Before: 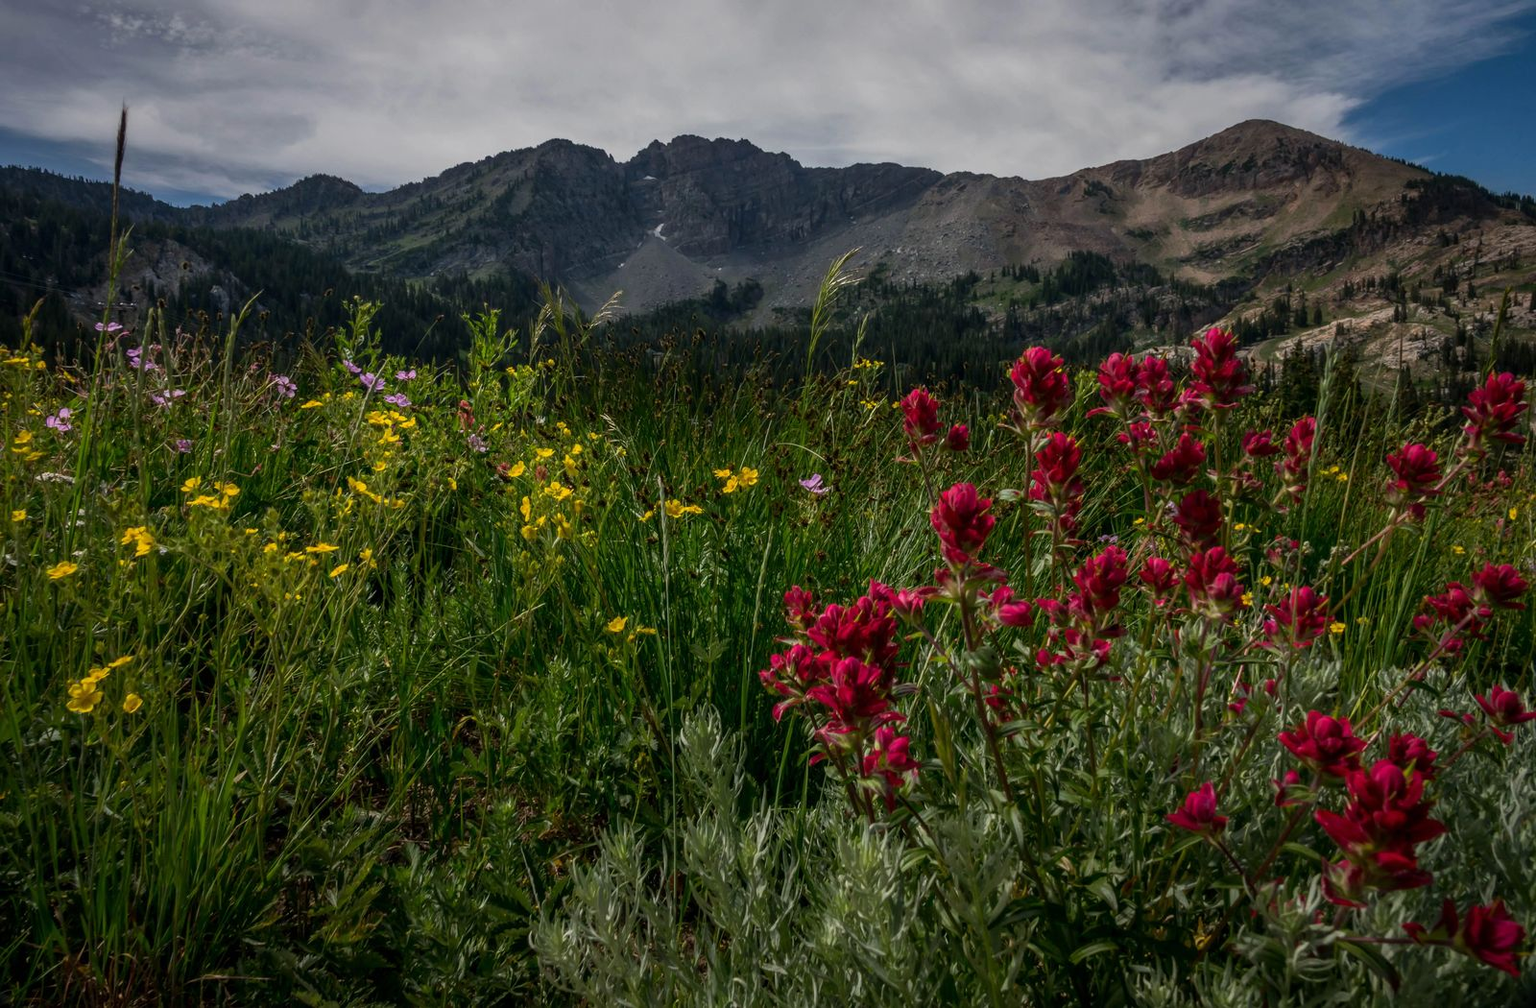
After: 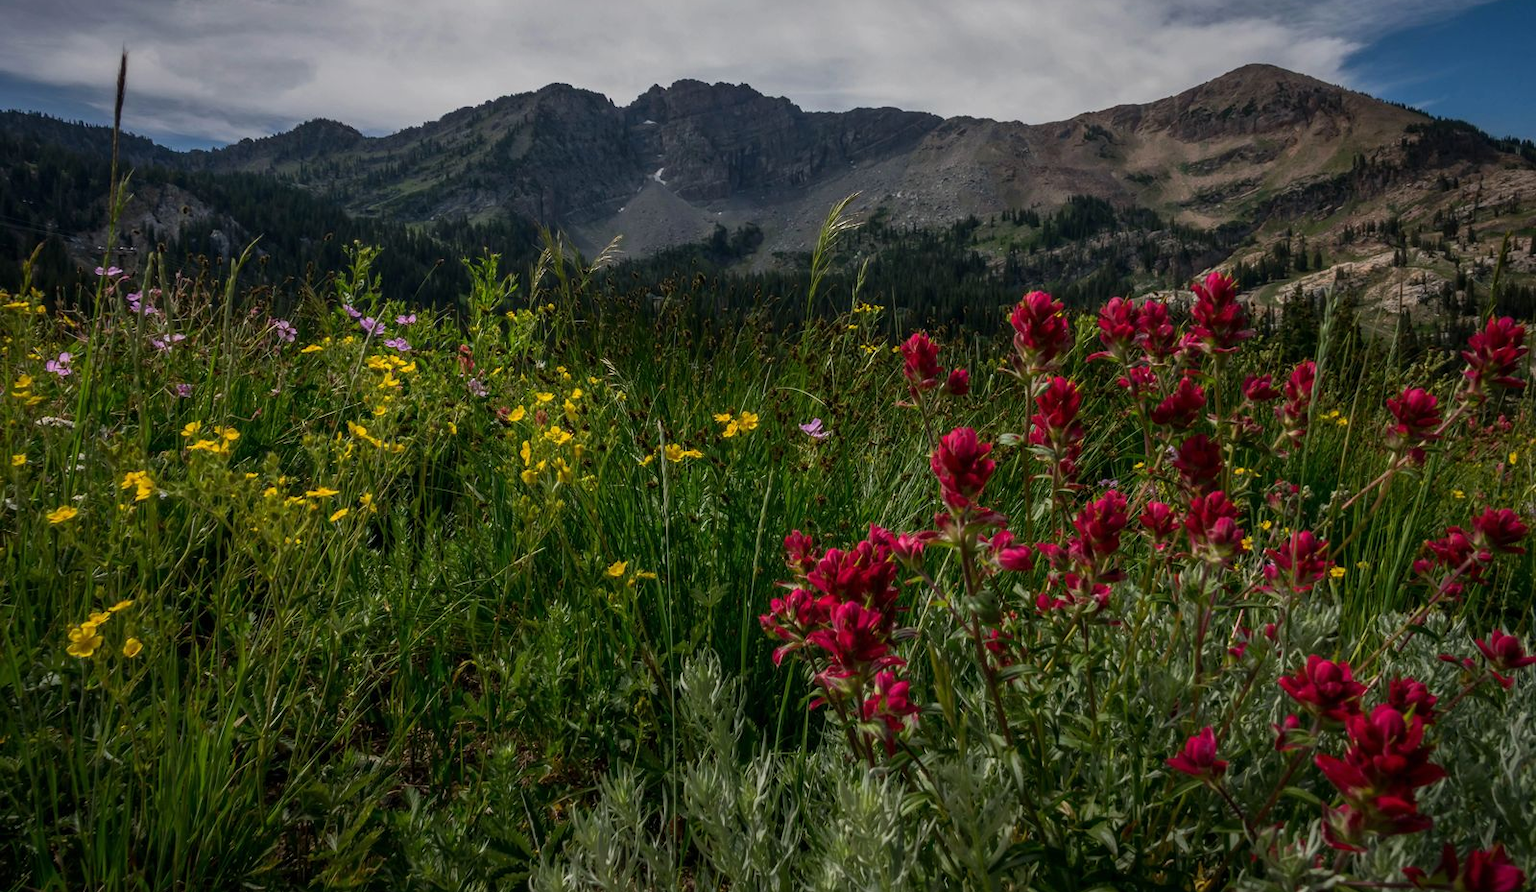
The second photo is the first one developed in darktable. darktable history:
crop and rotate: top 5.582%, bottom 5.757%
